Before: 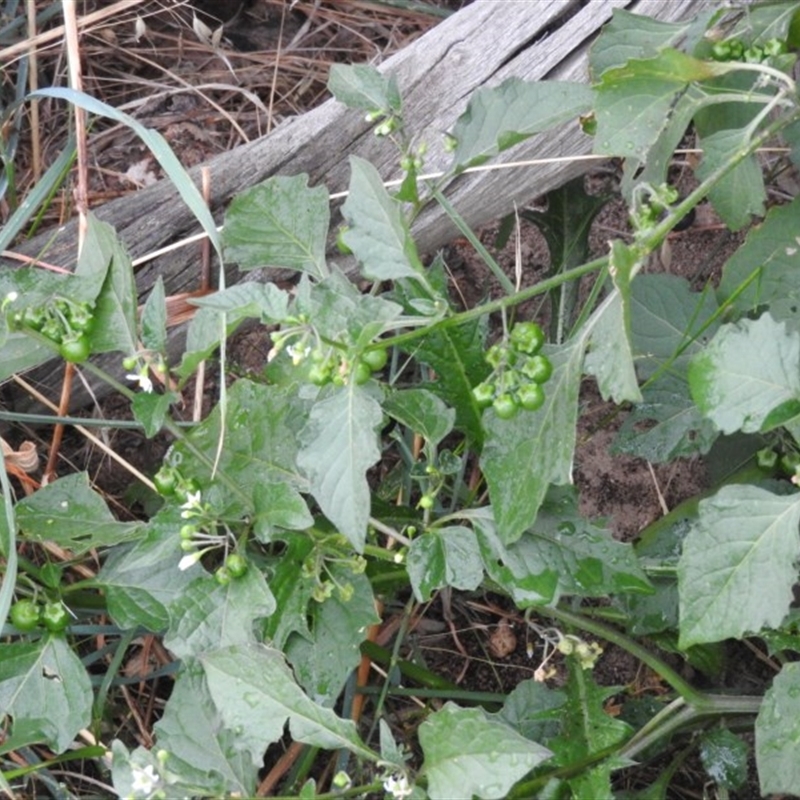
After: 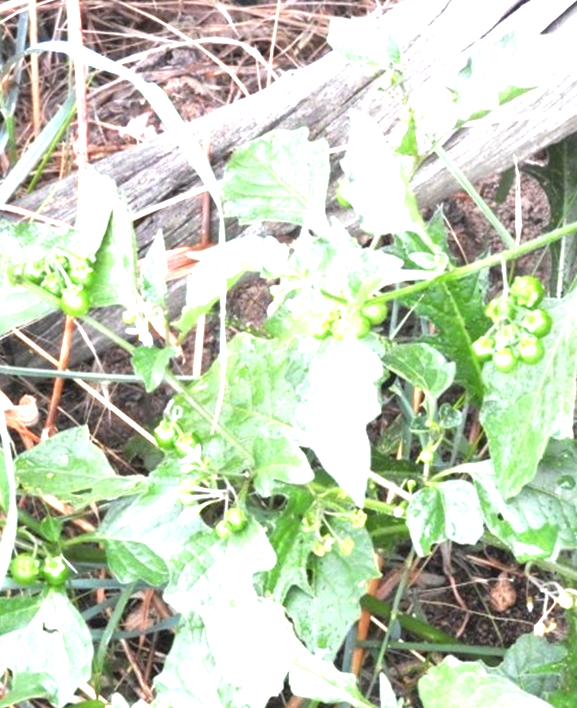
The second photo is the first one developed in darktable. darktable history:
exposure: black level correction 0.001, exposure 1.721 EV, compensate highlight preservation false
crop: top 5.752%, right 27.871%, bottom 5.719%
